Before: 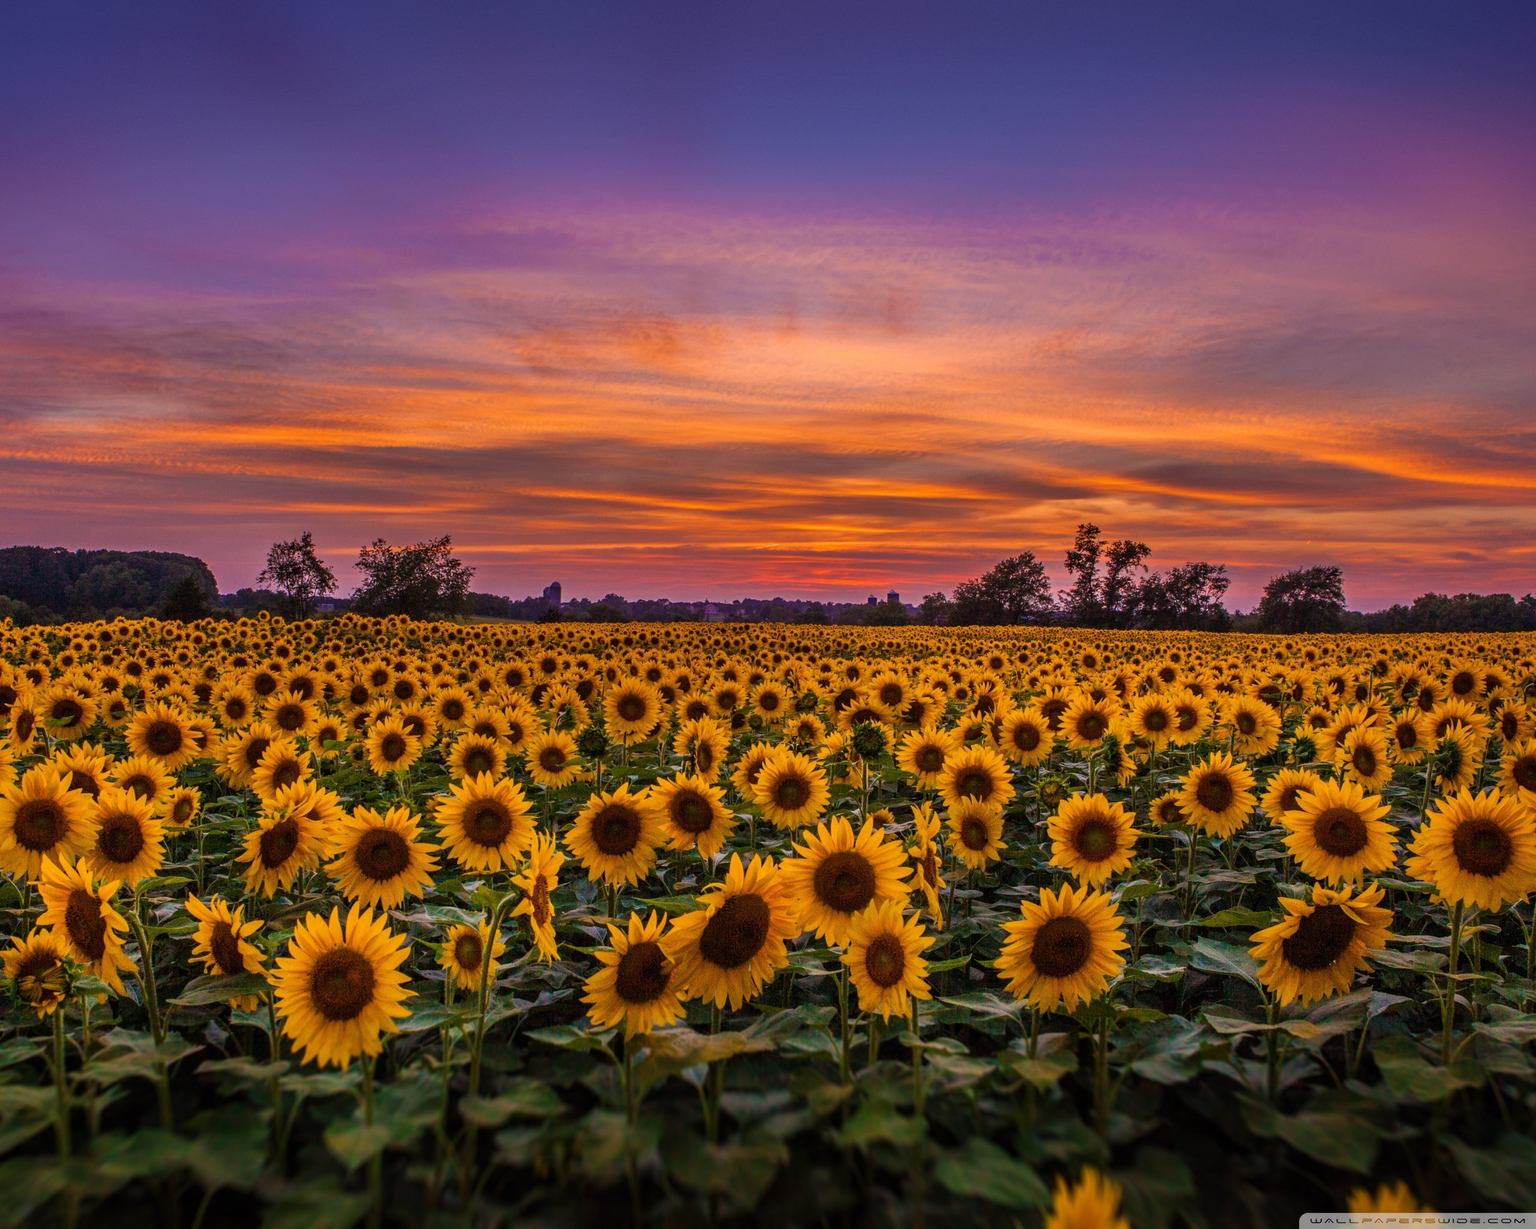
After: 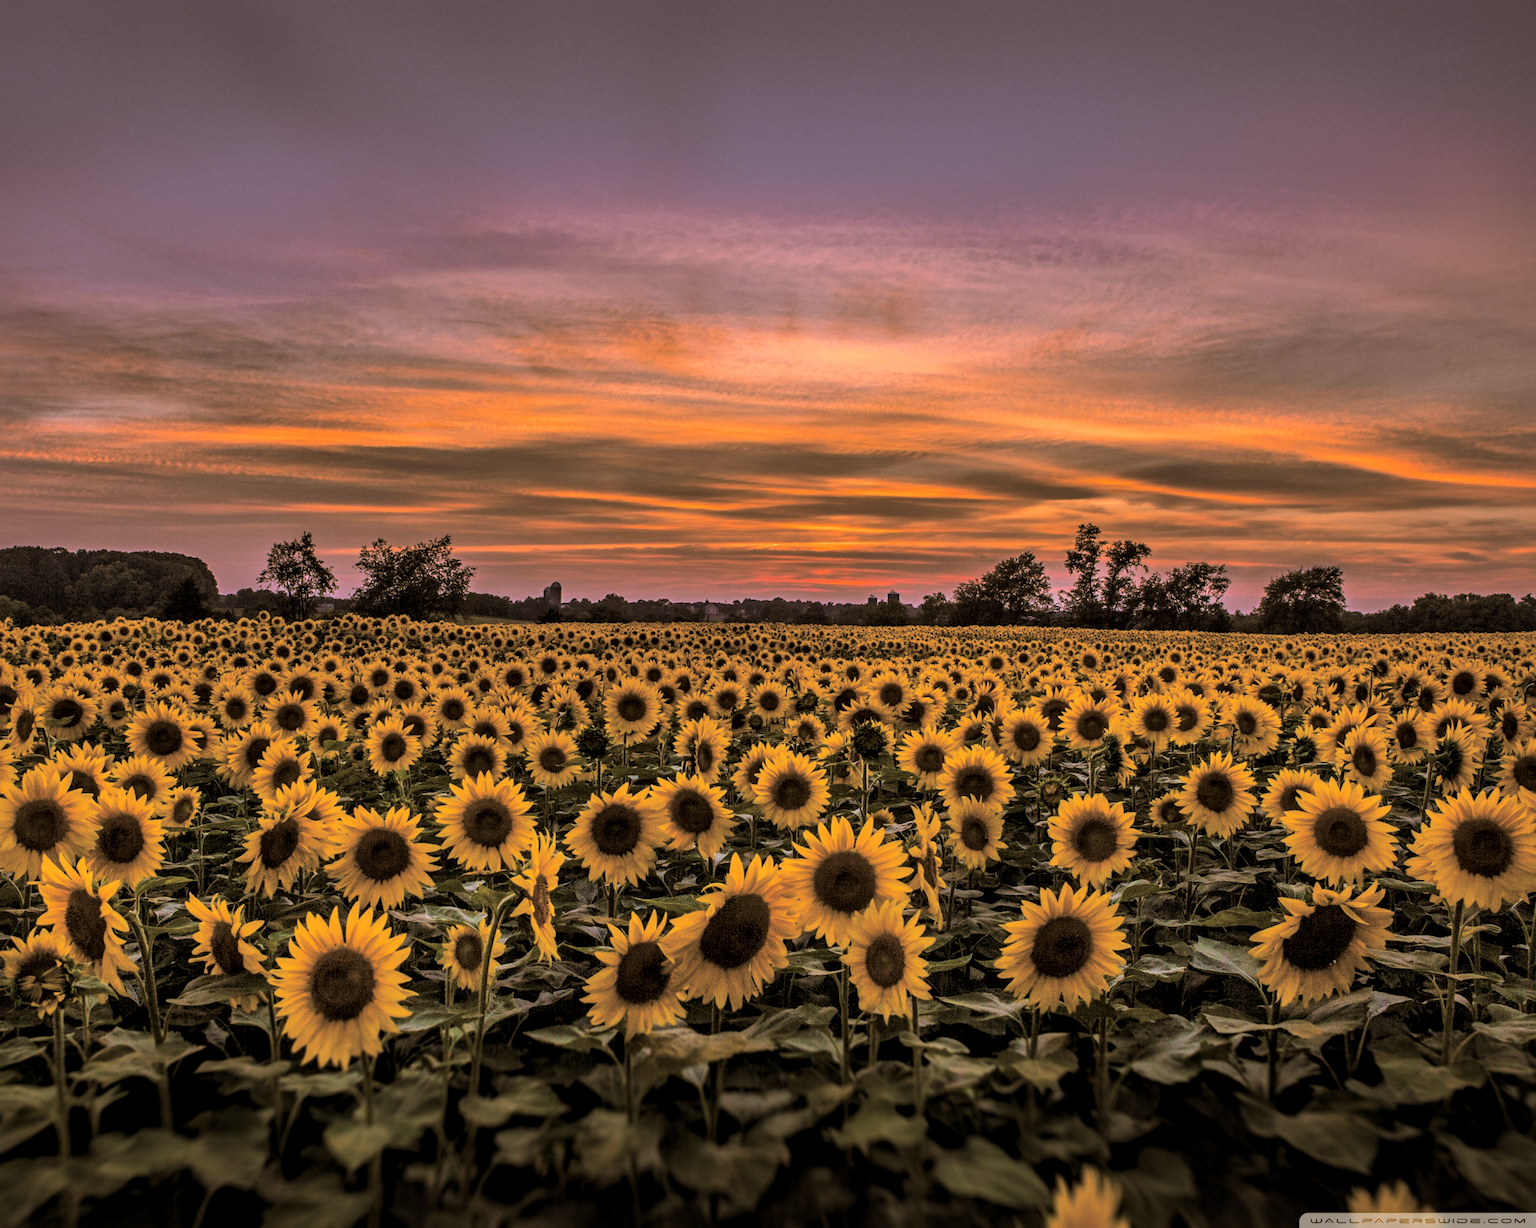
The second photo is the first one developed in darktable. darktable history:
local contrast: mode bilateral grid, contrast 20, coarseness 50, detail 159%, midtone range 0.2
split-toning: shadows › hue 37.98°, highlights › hue 185.58°, balance -55.261
